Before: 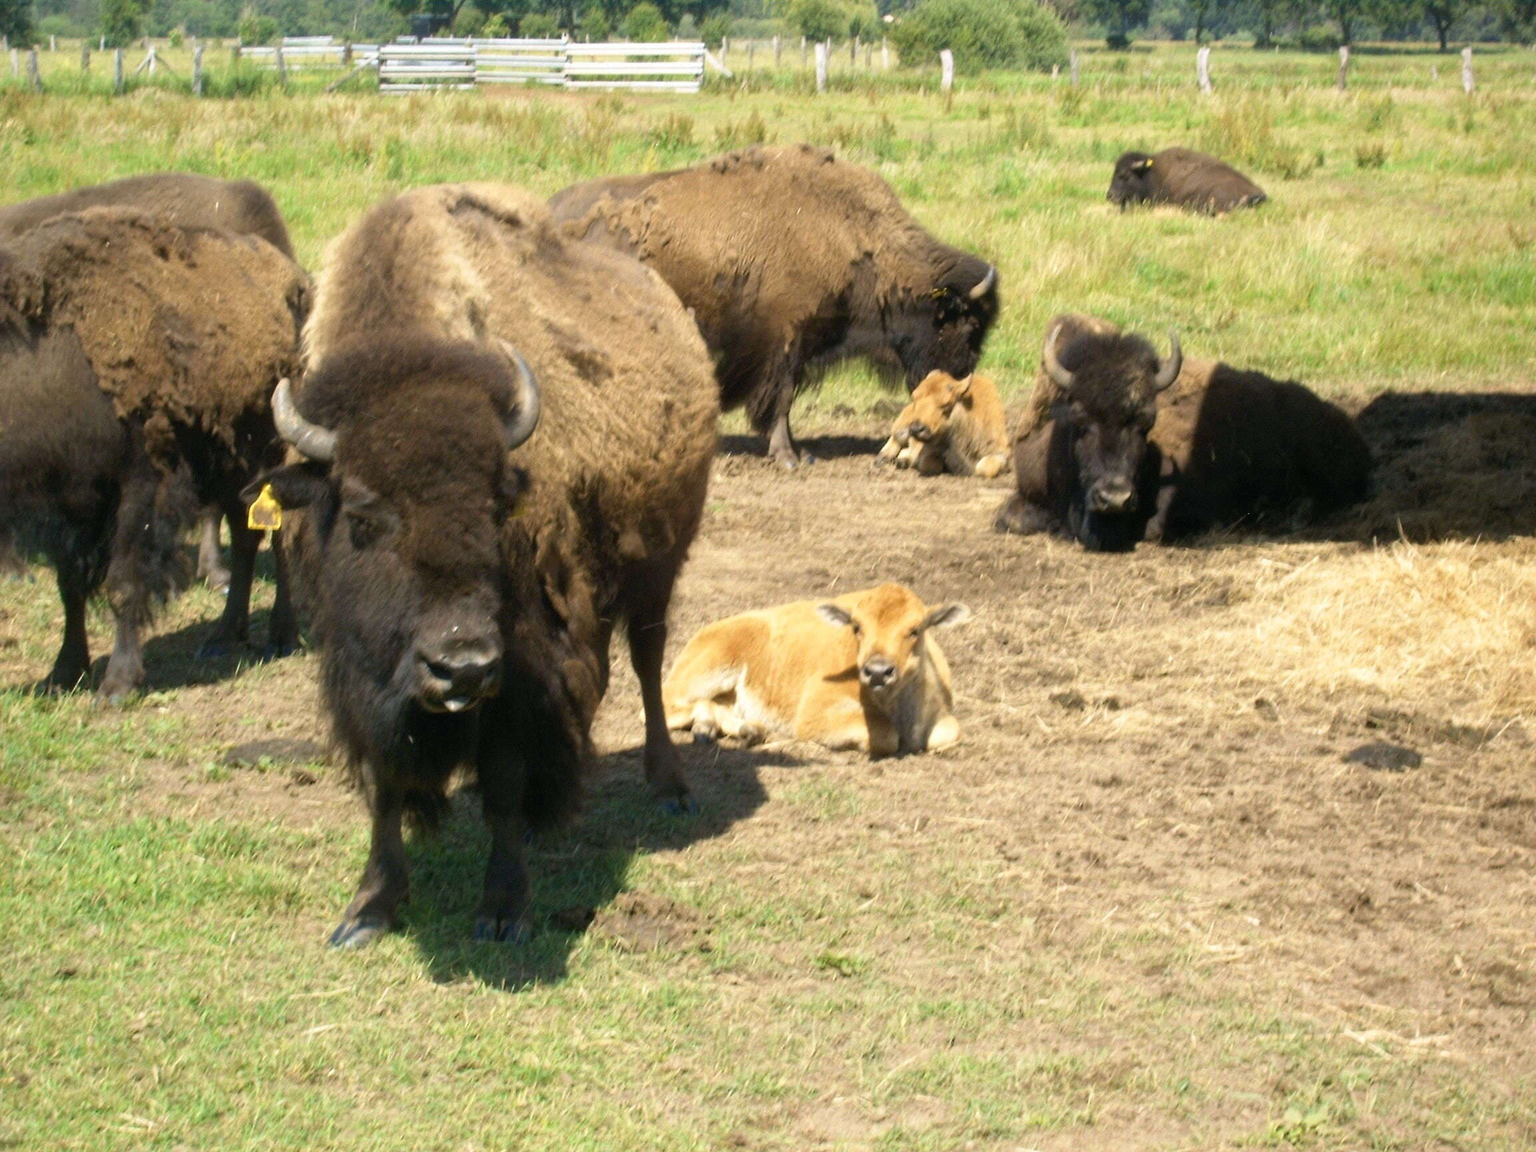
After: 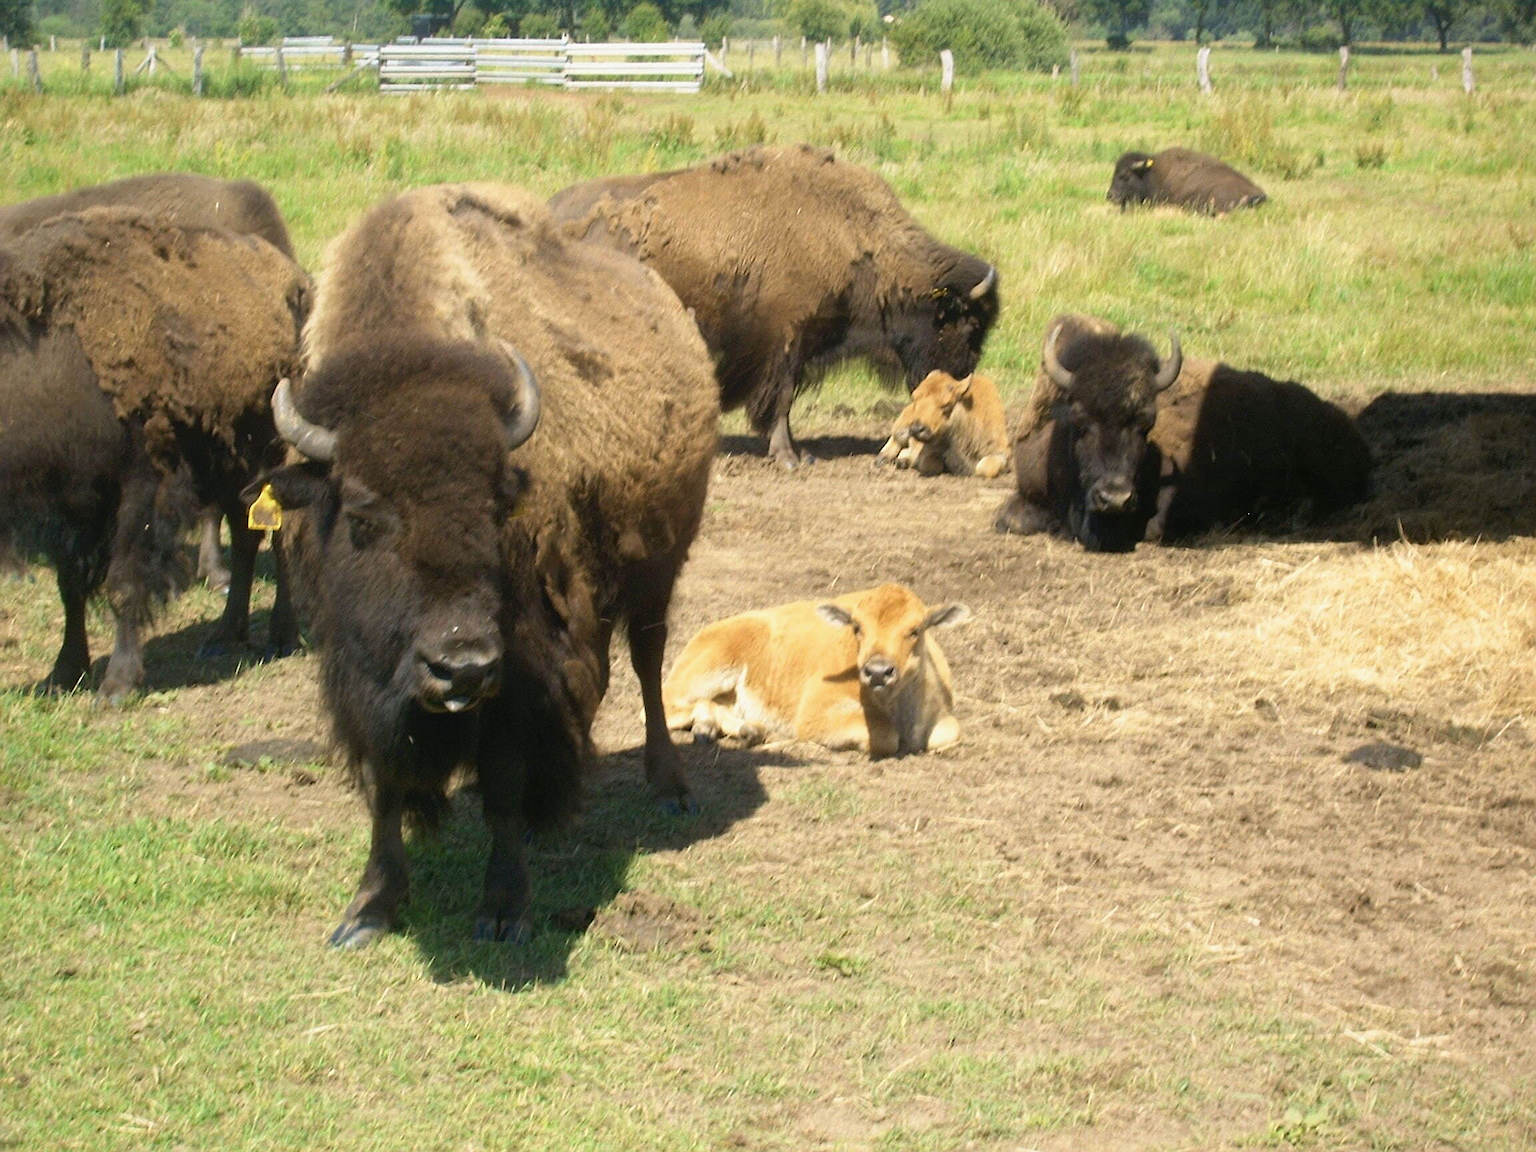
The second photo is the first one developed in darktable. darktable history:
sharpen: on, module defaults
contrast equalizer: octaves 7, y [[0.6 ×6], [0.55 ×6], [0 ×6], [0 ×6], [0 ×6]], mix -0.3
